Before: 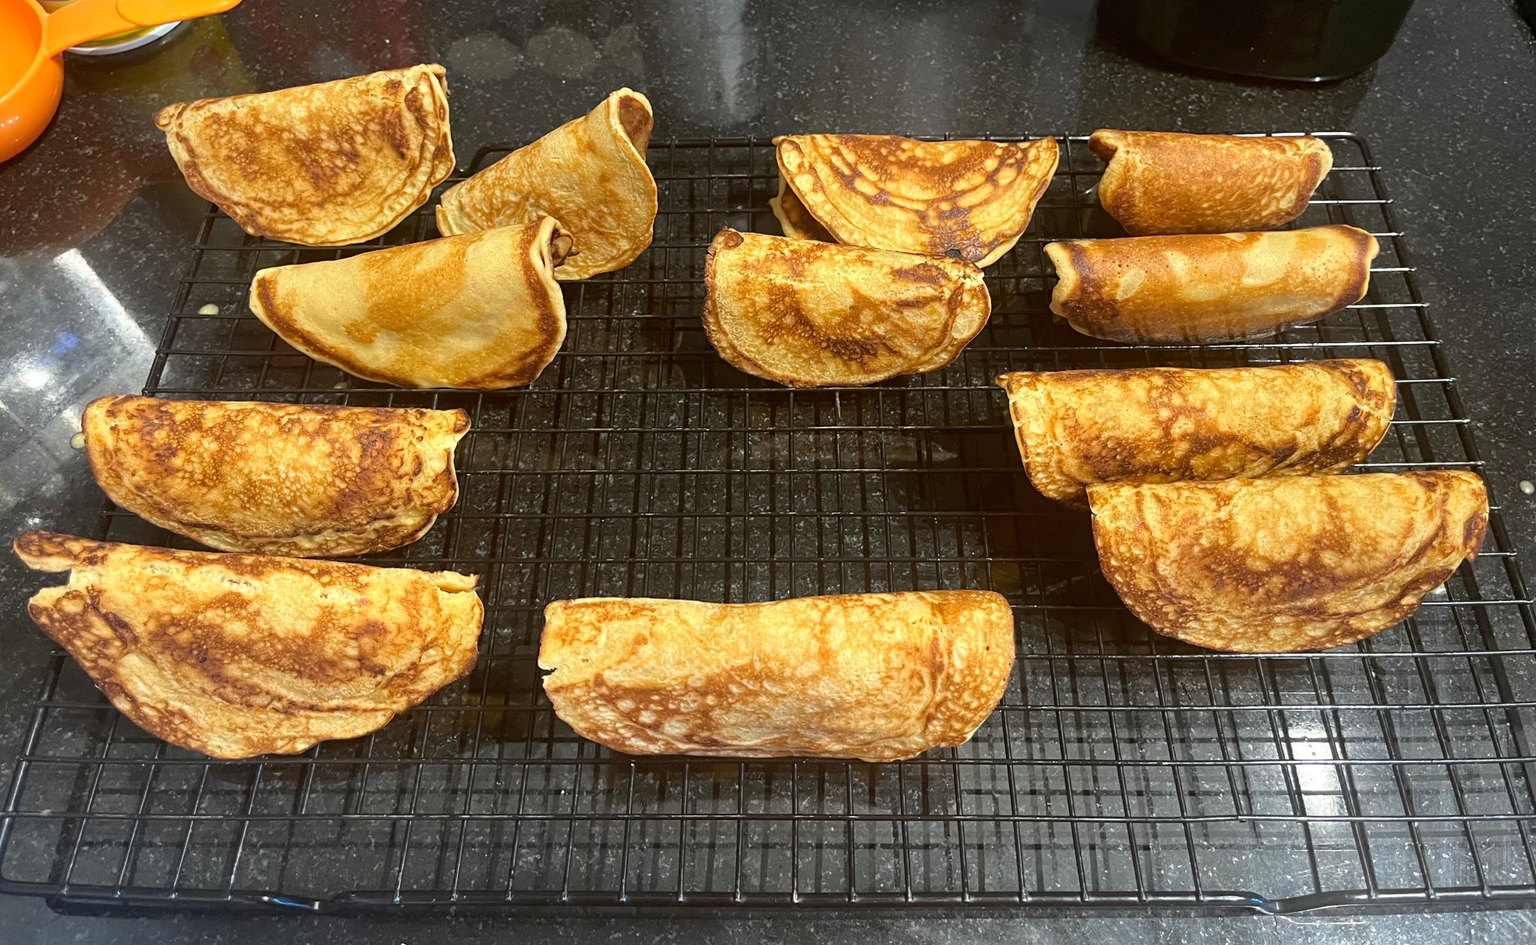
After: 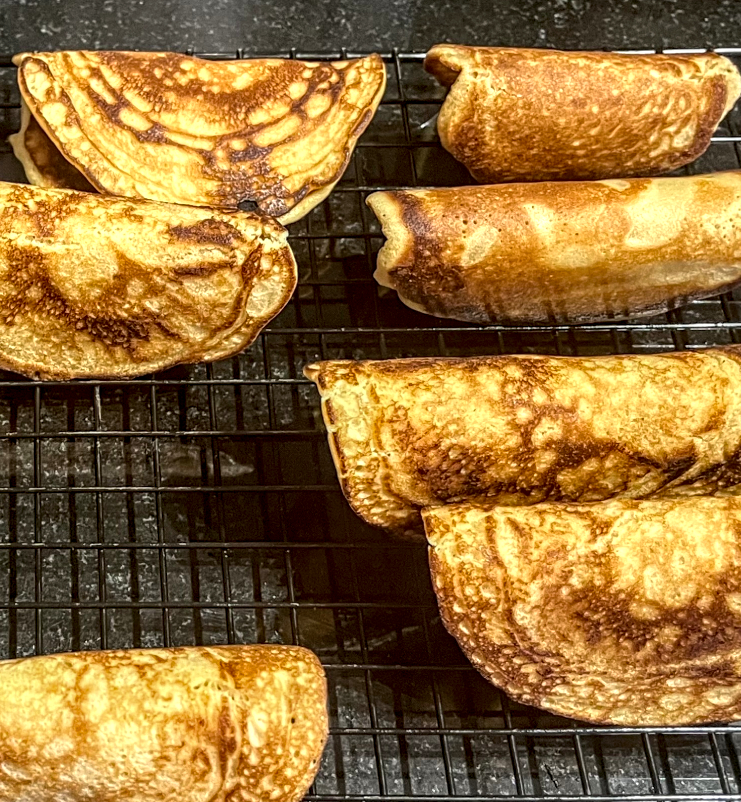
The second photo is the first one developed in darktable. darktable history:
local contrast: highlights 13%, shadows 36%, detail 183%, midtone range 0.466
crop and rotate: left 49.651%, top 10.108%, right 13.263%, bottom 24.671%
